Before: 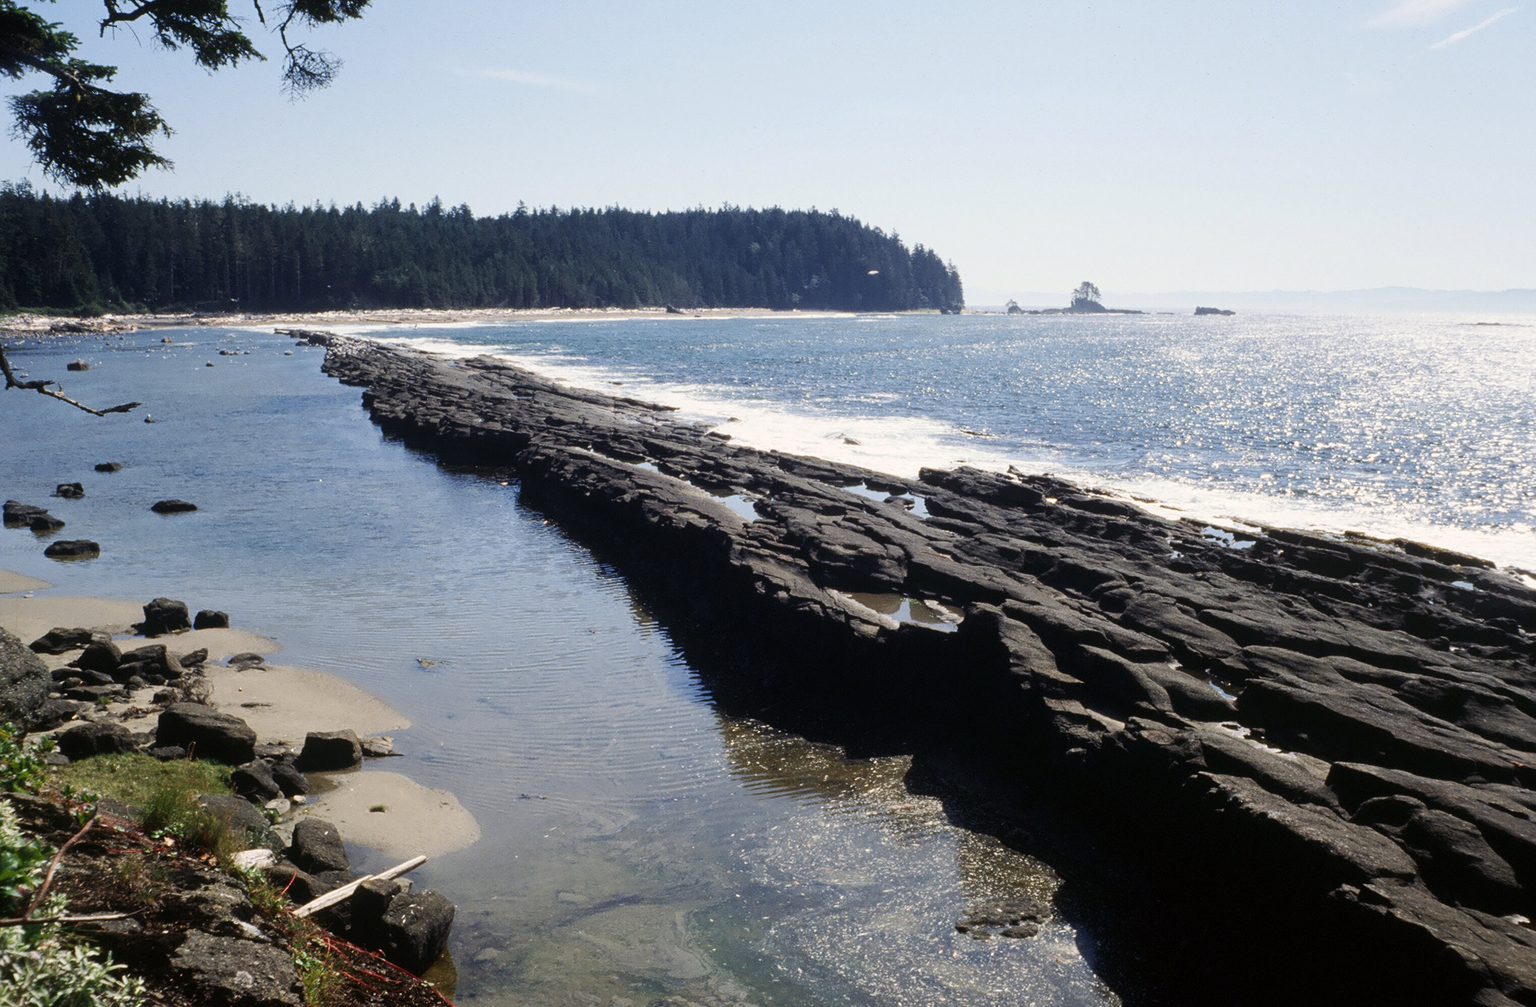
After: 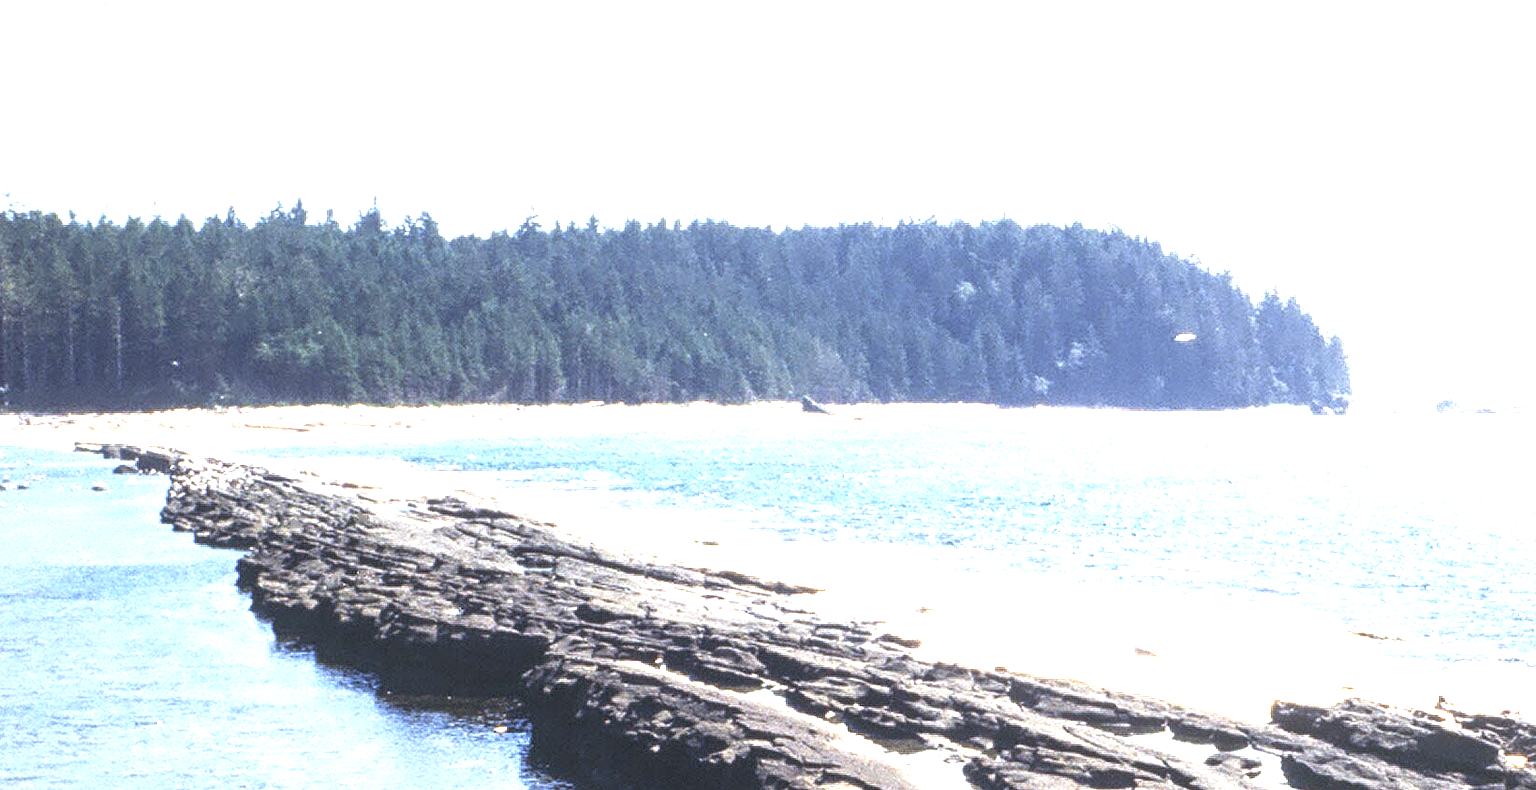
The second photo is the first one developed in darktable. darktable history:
local contrast: detail 110%
exposure: black level correction 0, exposure 1.9 EV, compensate highlight preservation false
crop: left 15.306%, top 9.065%, right 30.789%, bottom 48.638%
